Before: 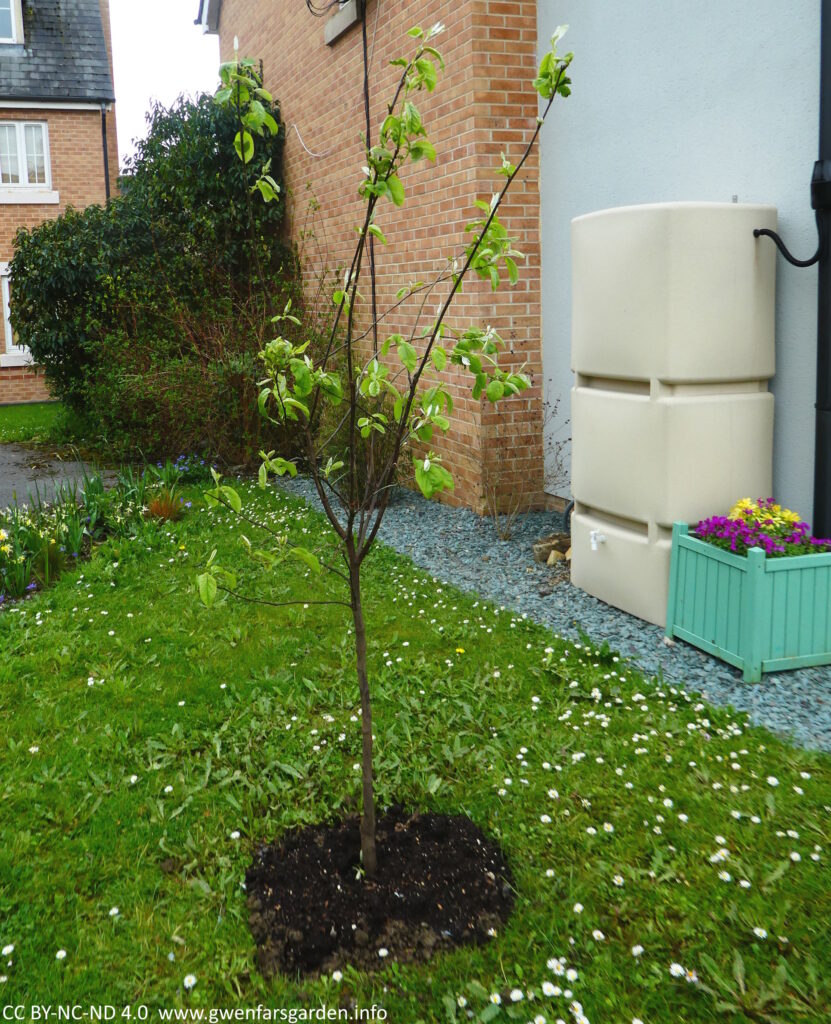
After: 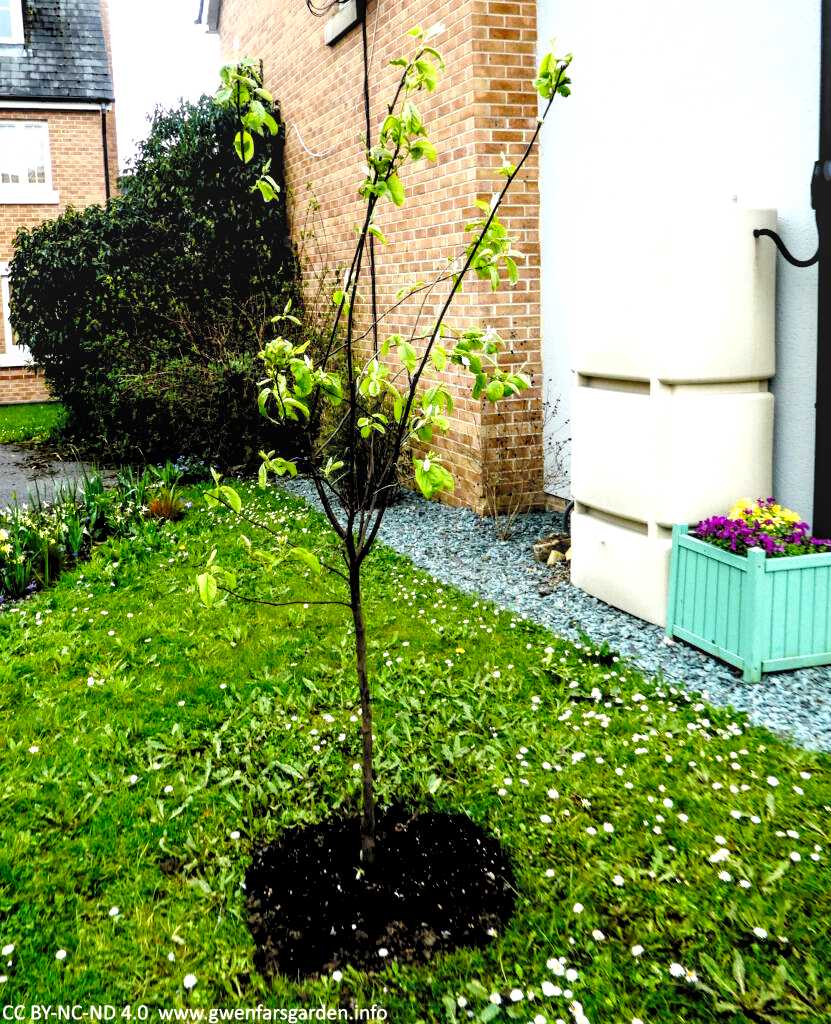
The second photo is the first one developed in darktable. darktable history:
levels: levels [0.182, 0.542, 0.902]
base curve: curves: ch0 [(0, 0) (0.036, 0.037) (0.121, 0.228) (0.46, 0.76) (0.859, 0.983) (1, 1)], preserve colors none
local contrast: on, module defaults
